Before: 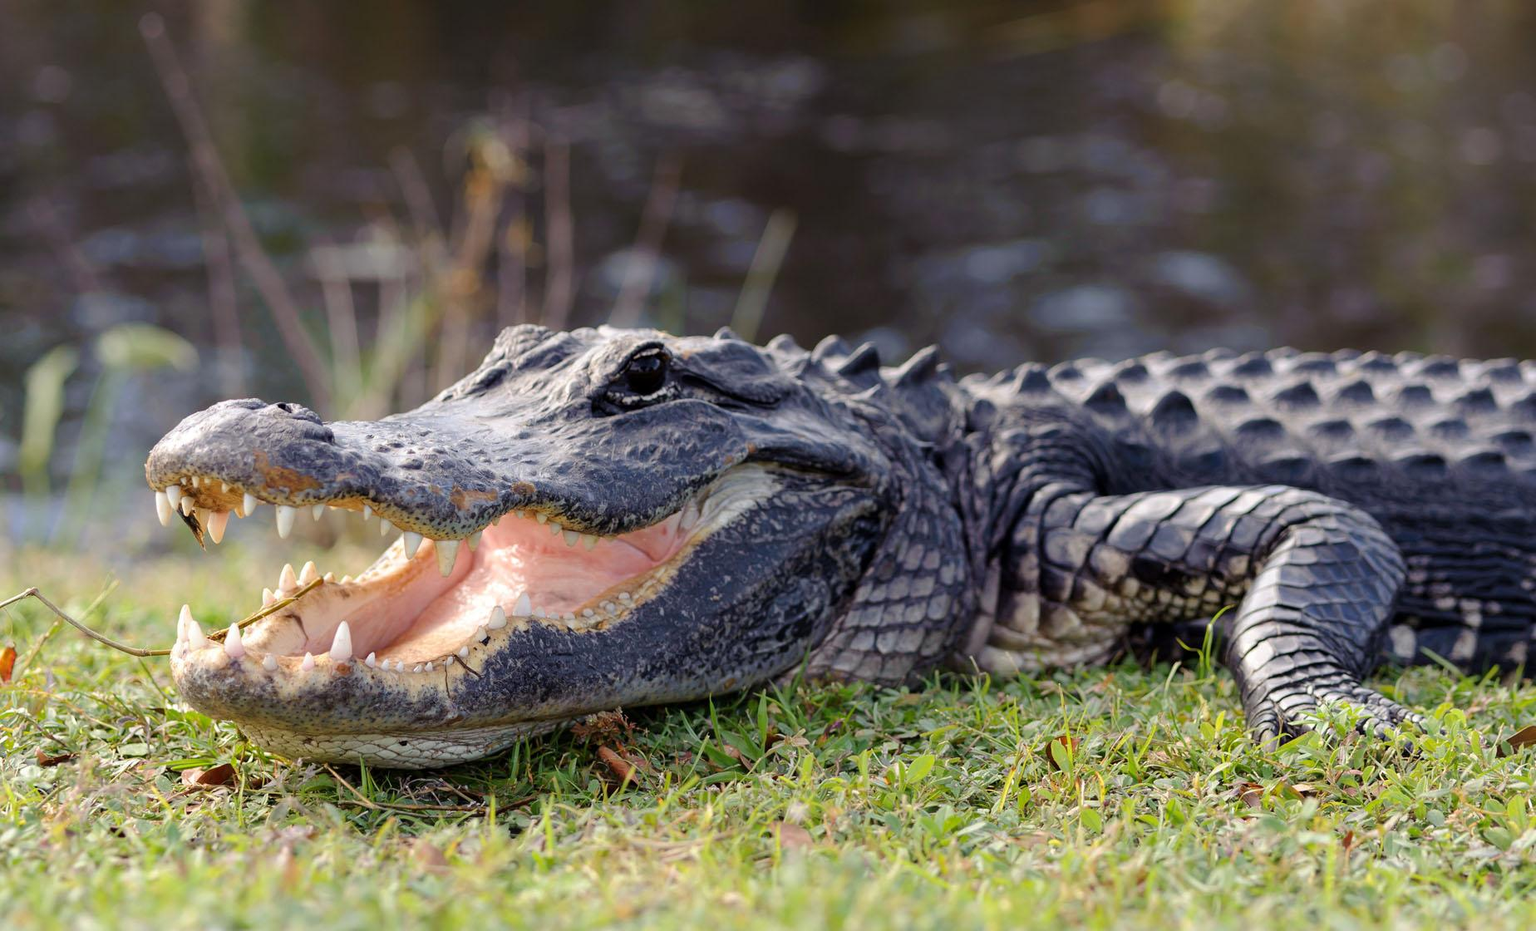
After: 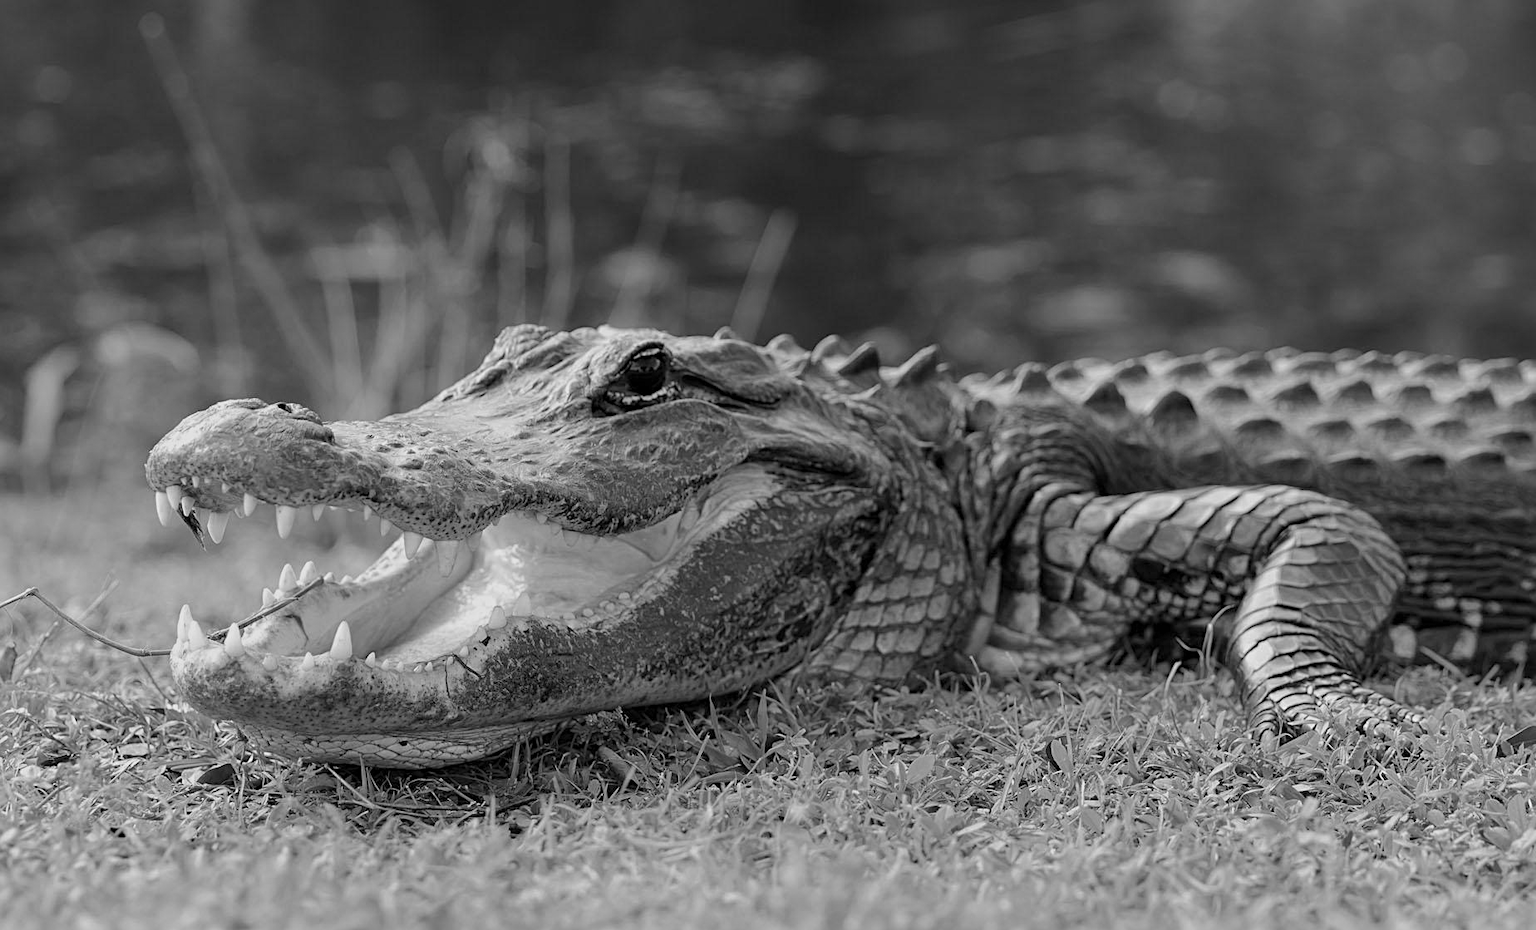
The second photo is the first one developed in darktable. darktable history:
color calibration: output gray [0.31, 0.36, 0.33, 0], gray › normalize channels true, illuminant same as pipeline (D50), adaptation XYZ, x 0.346, y 0.359, gamut compression 0
sharpen: radius 2.167, amount 0.381, threshold 0
color balance: contrast -15%
